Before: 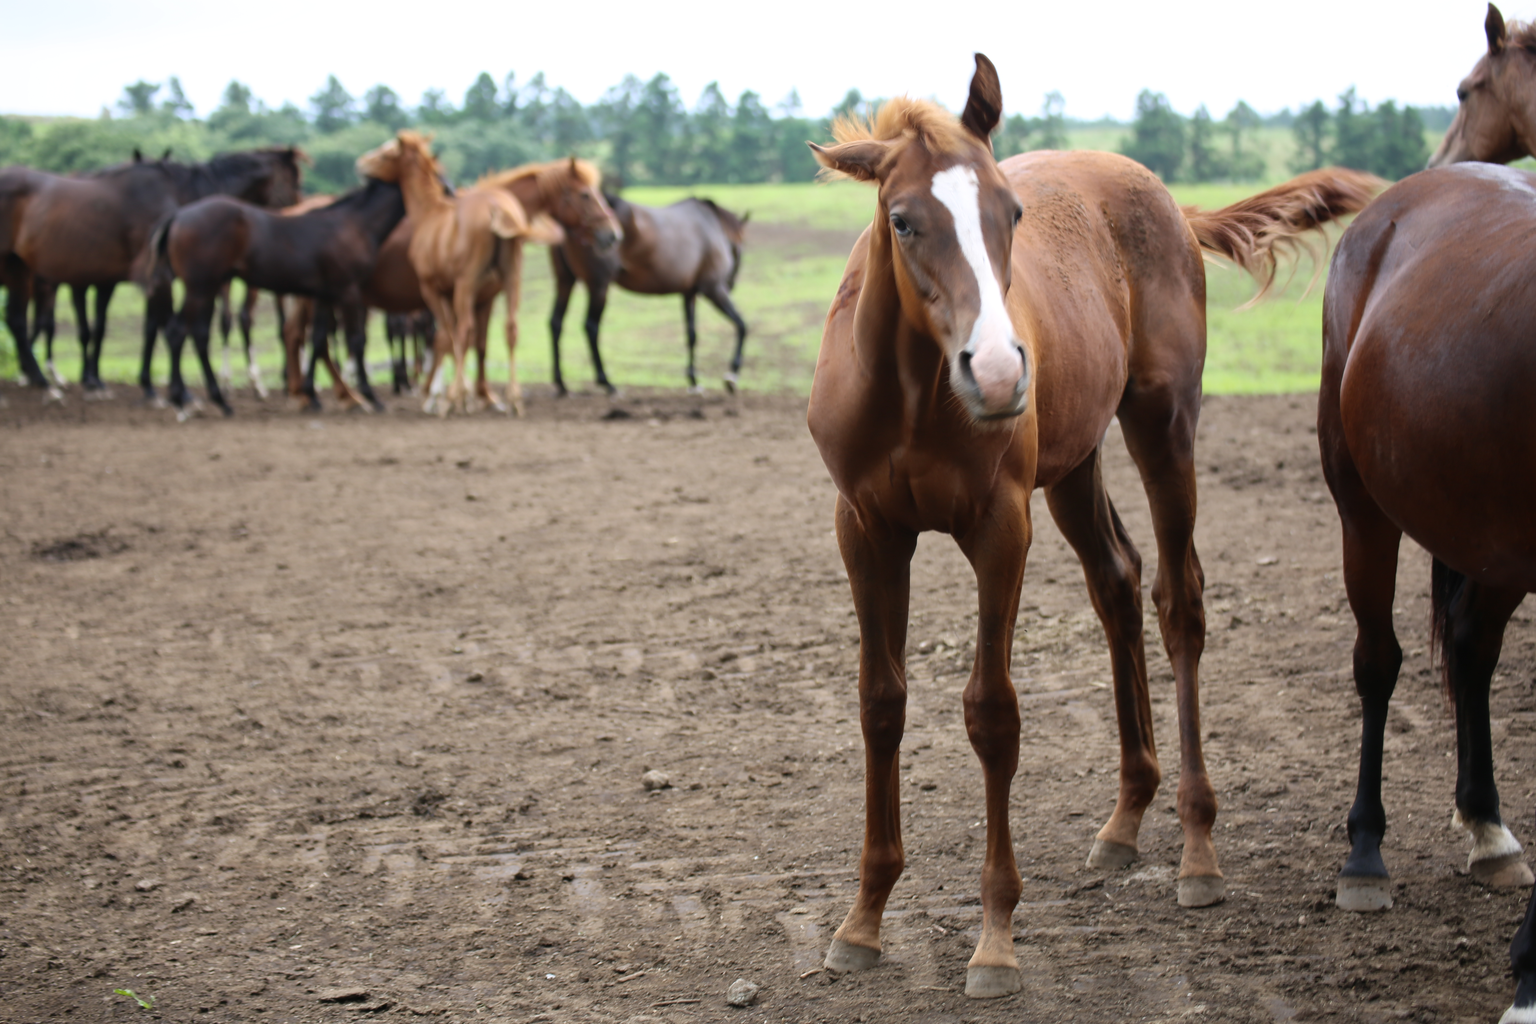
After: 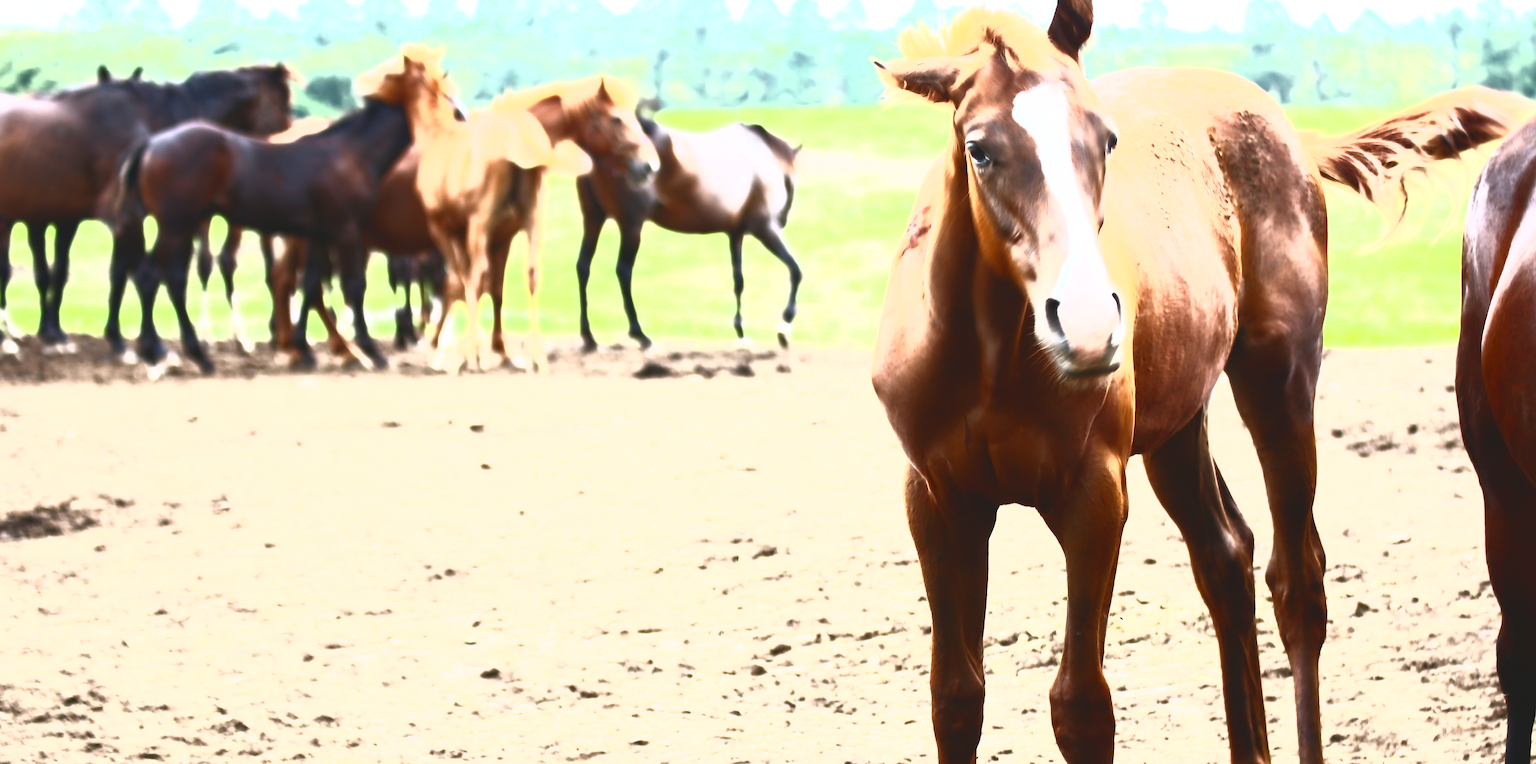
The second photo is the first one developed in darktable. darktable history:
contrast brightness saturation: contrast 0.832, brightness 0.607, saturation 0.609
tone curve: curves: ch0 [(0, 0) (0.003, 0.116) (0.011, 0.116) (0.025, 0.113) (0.044, 0.114) (0.069, 0.118) (0.1, 0.137) (0.136, 0.171) (0.177, 0.213) (0.224, 0.259) (0.277, 0.316) (0.335, 0.381) (0.399, 0.458) (0.468, 0.548) (0.543, 0.654) (0.623, 0.775) (0.709, 0.895) (0.801, 0.972) (0.898, 0.991) (1, 1)], color space Lab, independent channels, preserve colors none
crop: left 3.089%, top 8.921%, right 9.612%, bottom 25.94%
sharpen: amount 0.557
